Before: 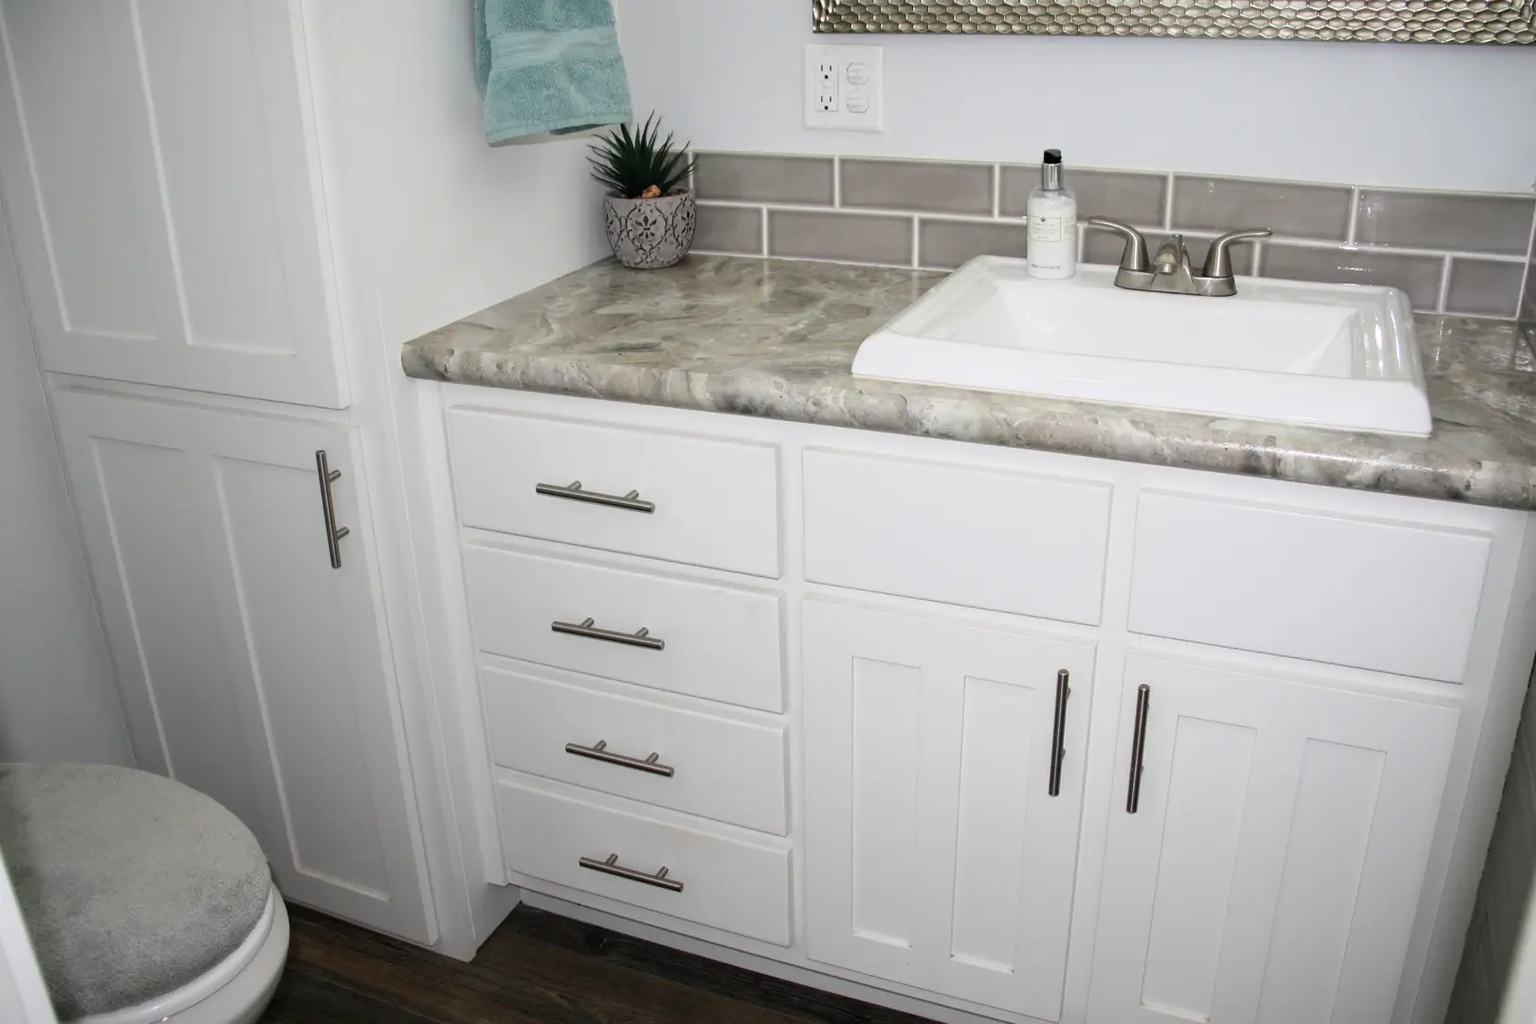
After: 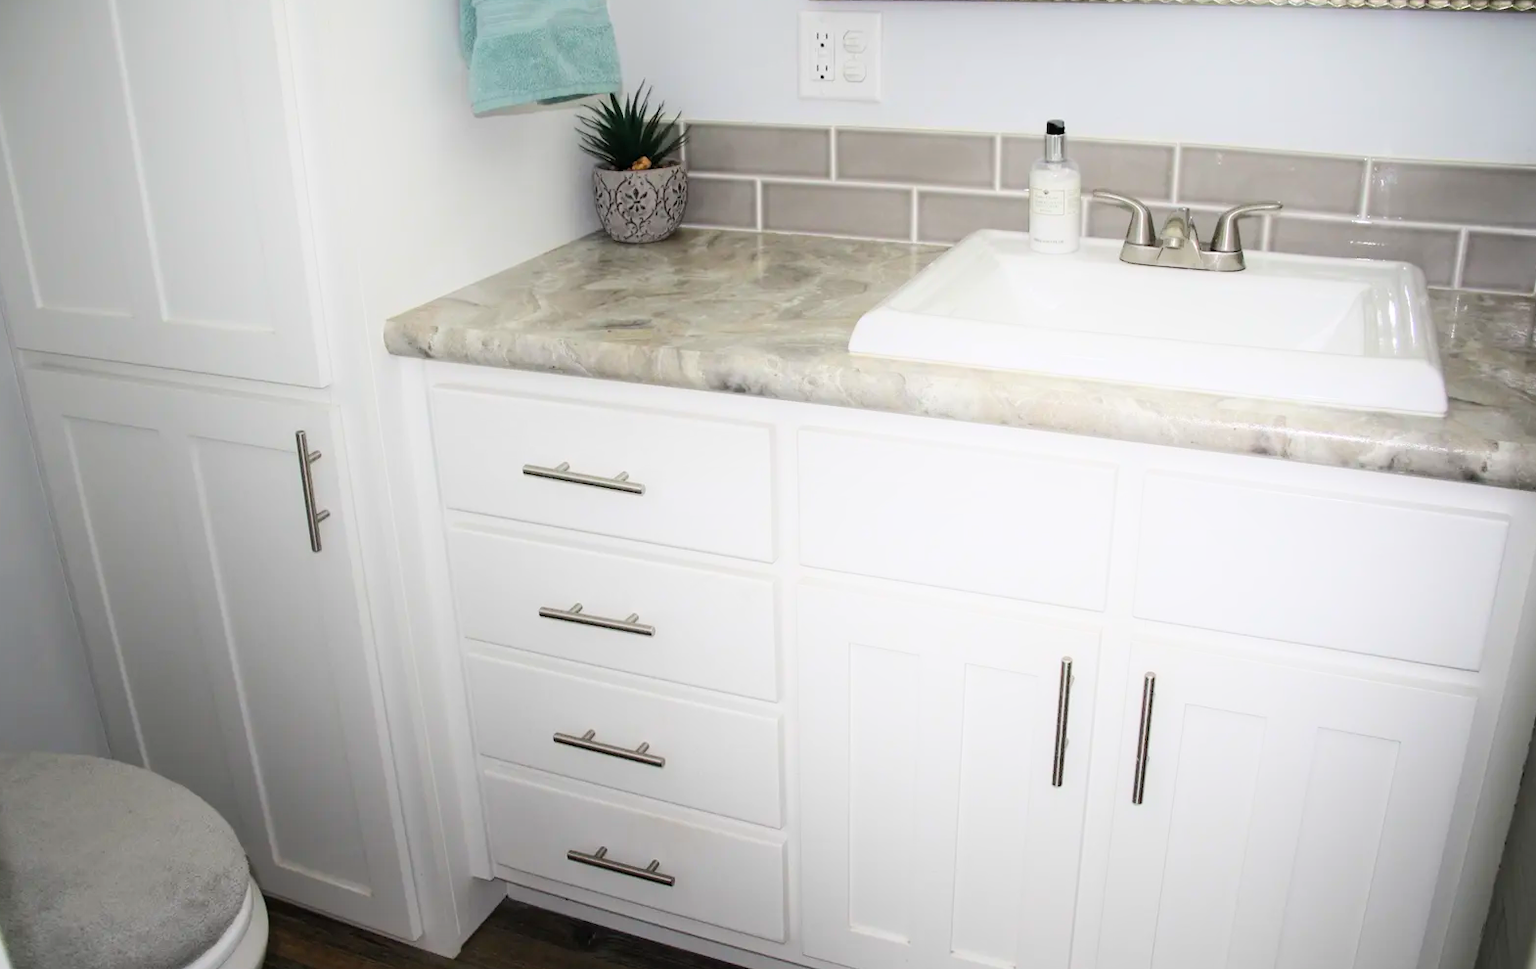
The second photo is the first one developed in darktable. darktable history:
crop: left 1.964%, top 3.251%, right 1.122%, bottom 4.933%
shadows and highlights: highlights 70.7, soften with gaussian
color balance rgb: perceptual saturation grading › global saturation 20%, global vibrance 20%
